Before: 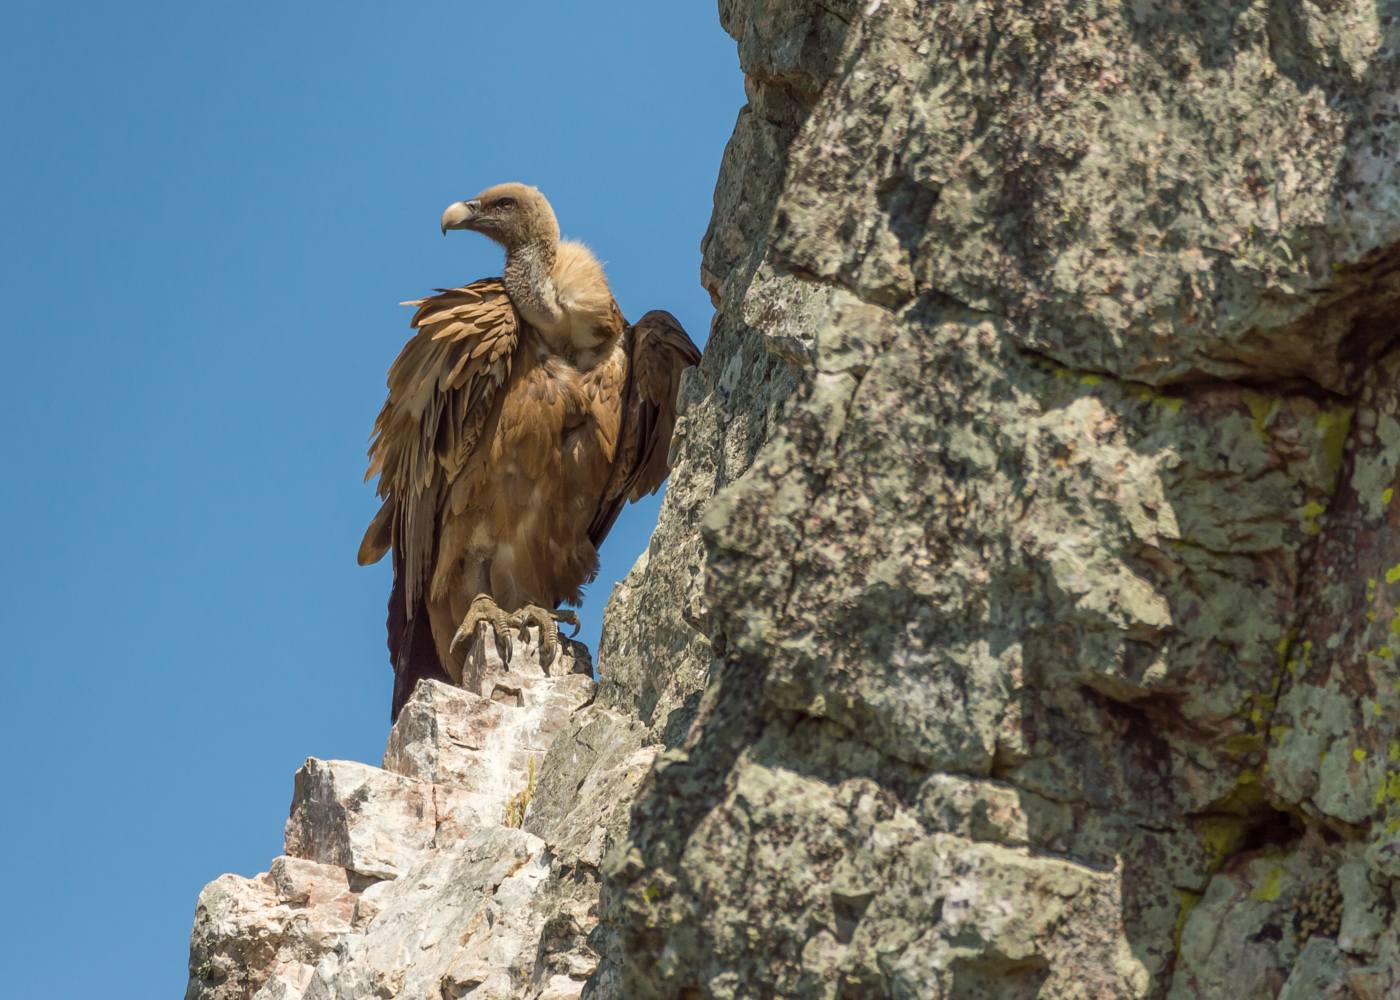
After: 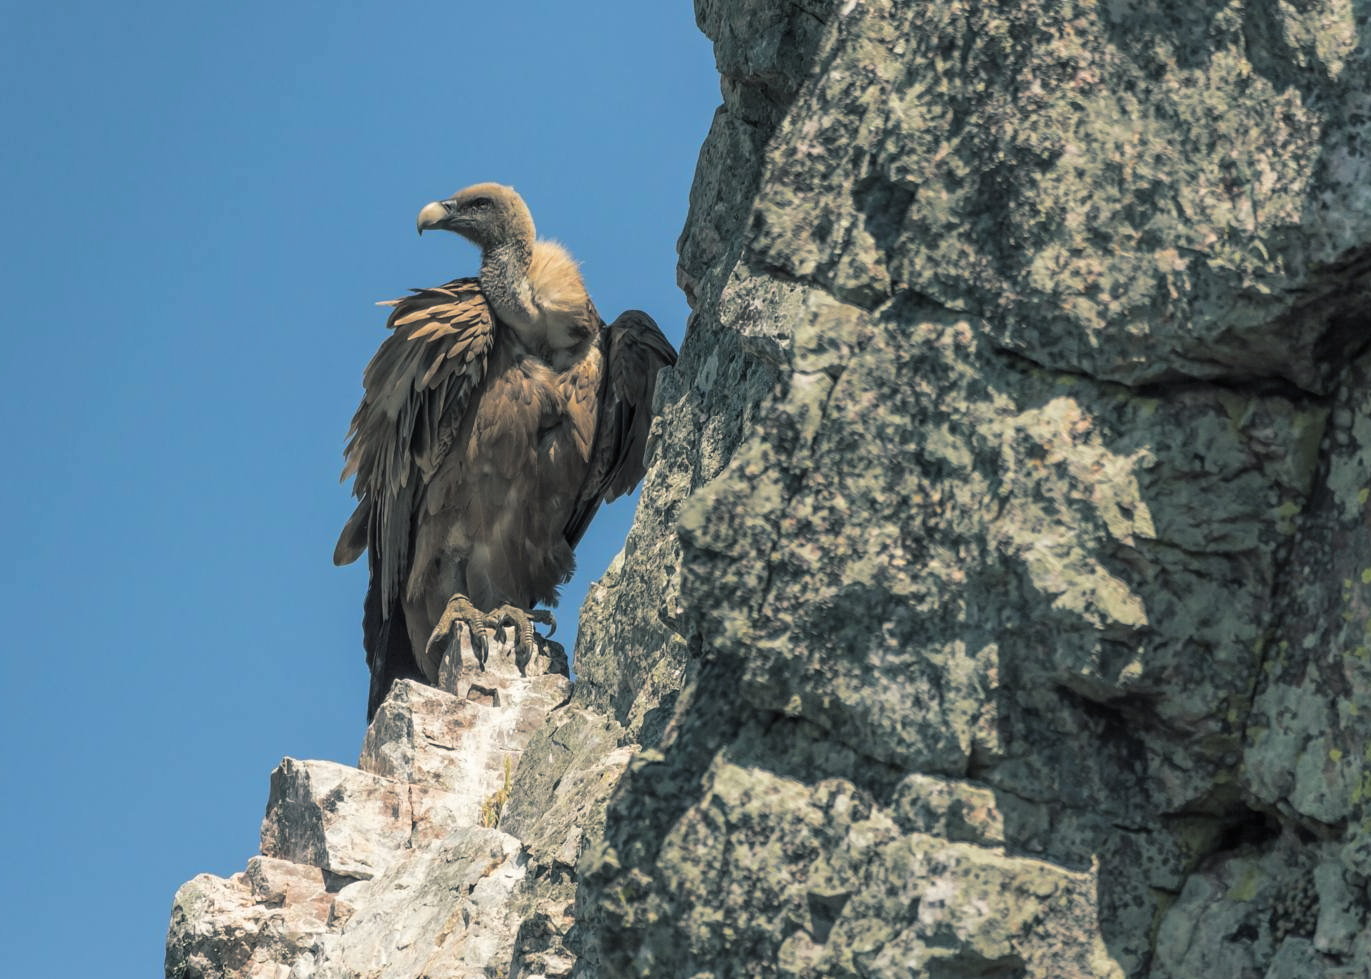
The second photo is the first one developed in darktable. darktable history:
crop: left 1.743%, right 0.268%, bottom 2.011%
rotate and perspective: automatic cropping off
split-toning: shadows › hue 205.2°, shadows › saturation 0.29, highlights › hue 50.4°, highlights › saturation 0.38, balance -49.9
